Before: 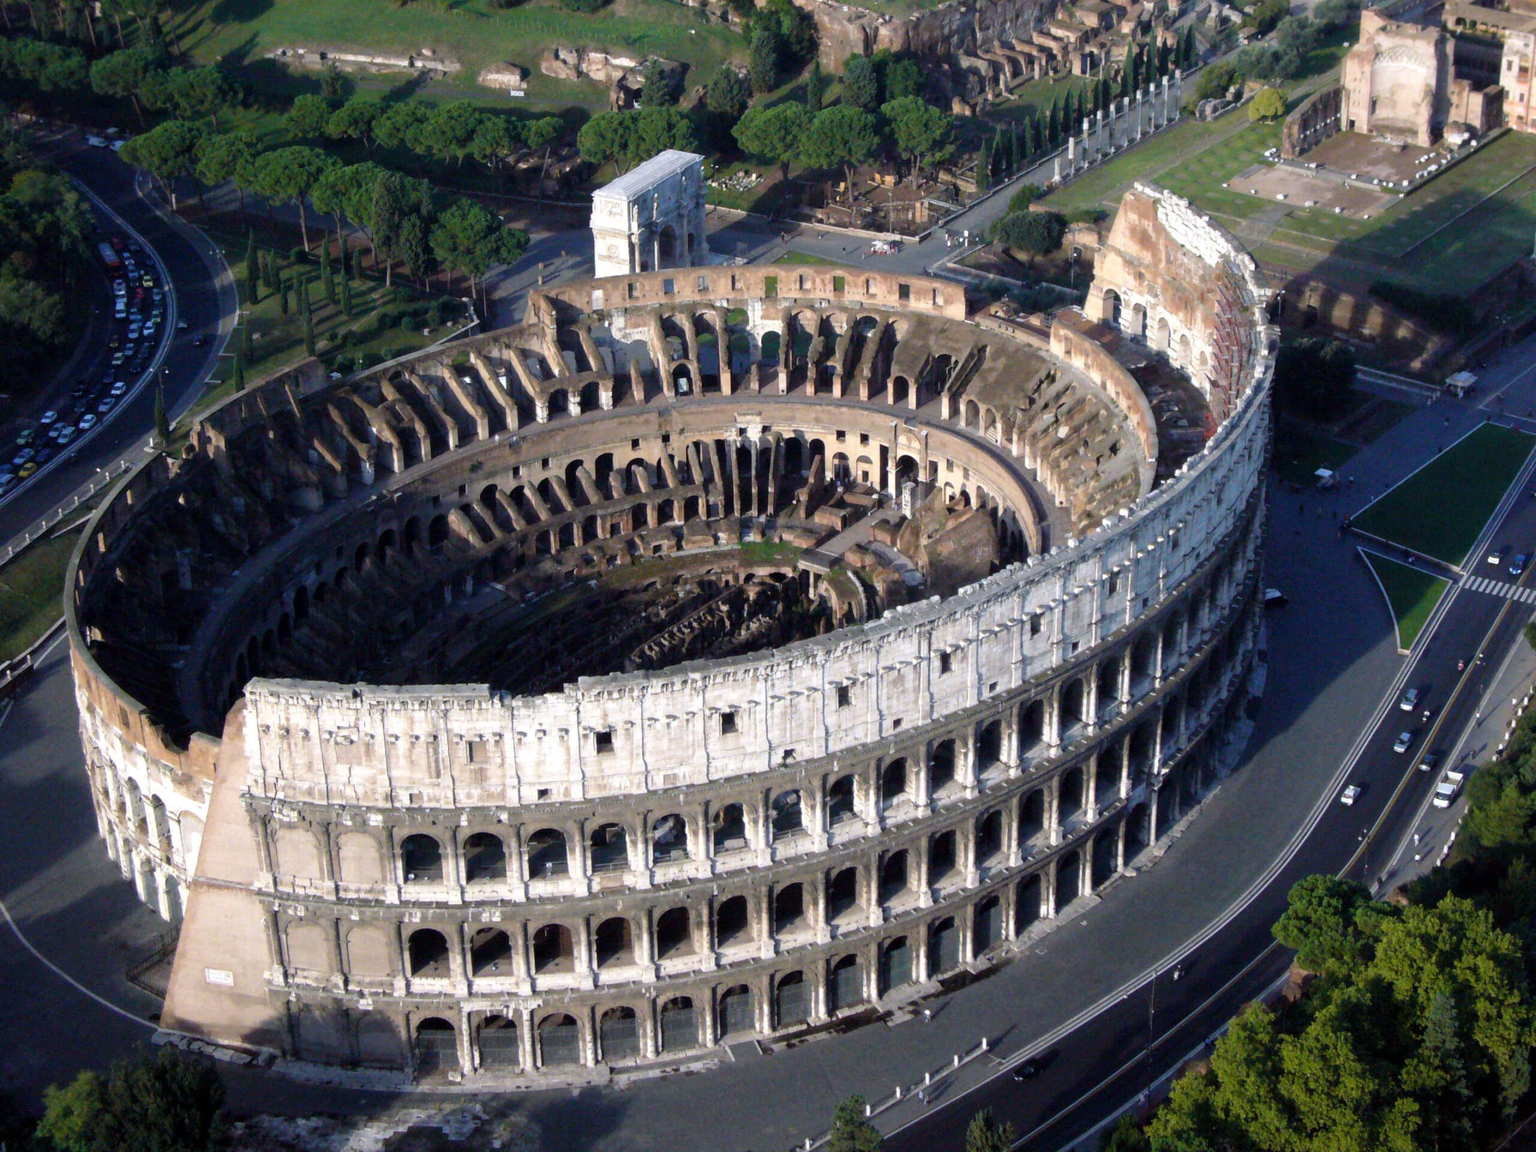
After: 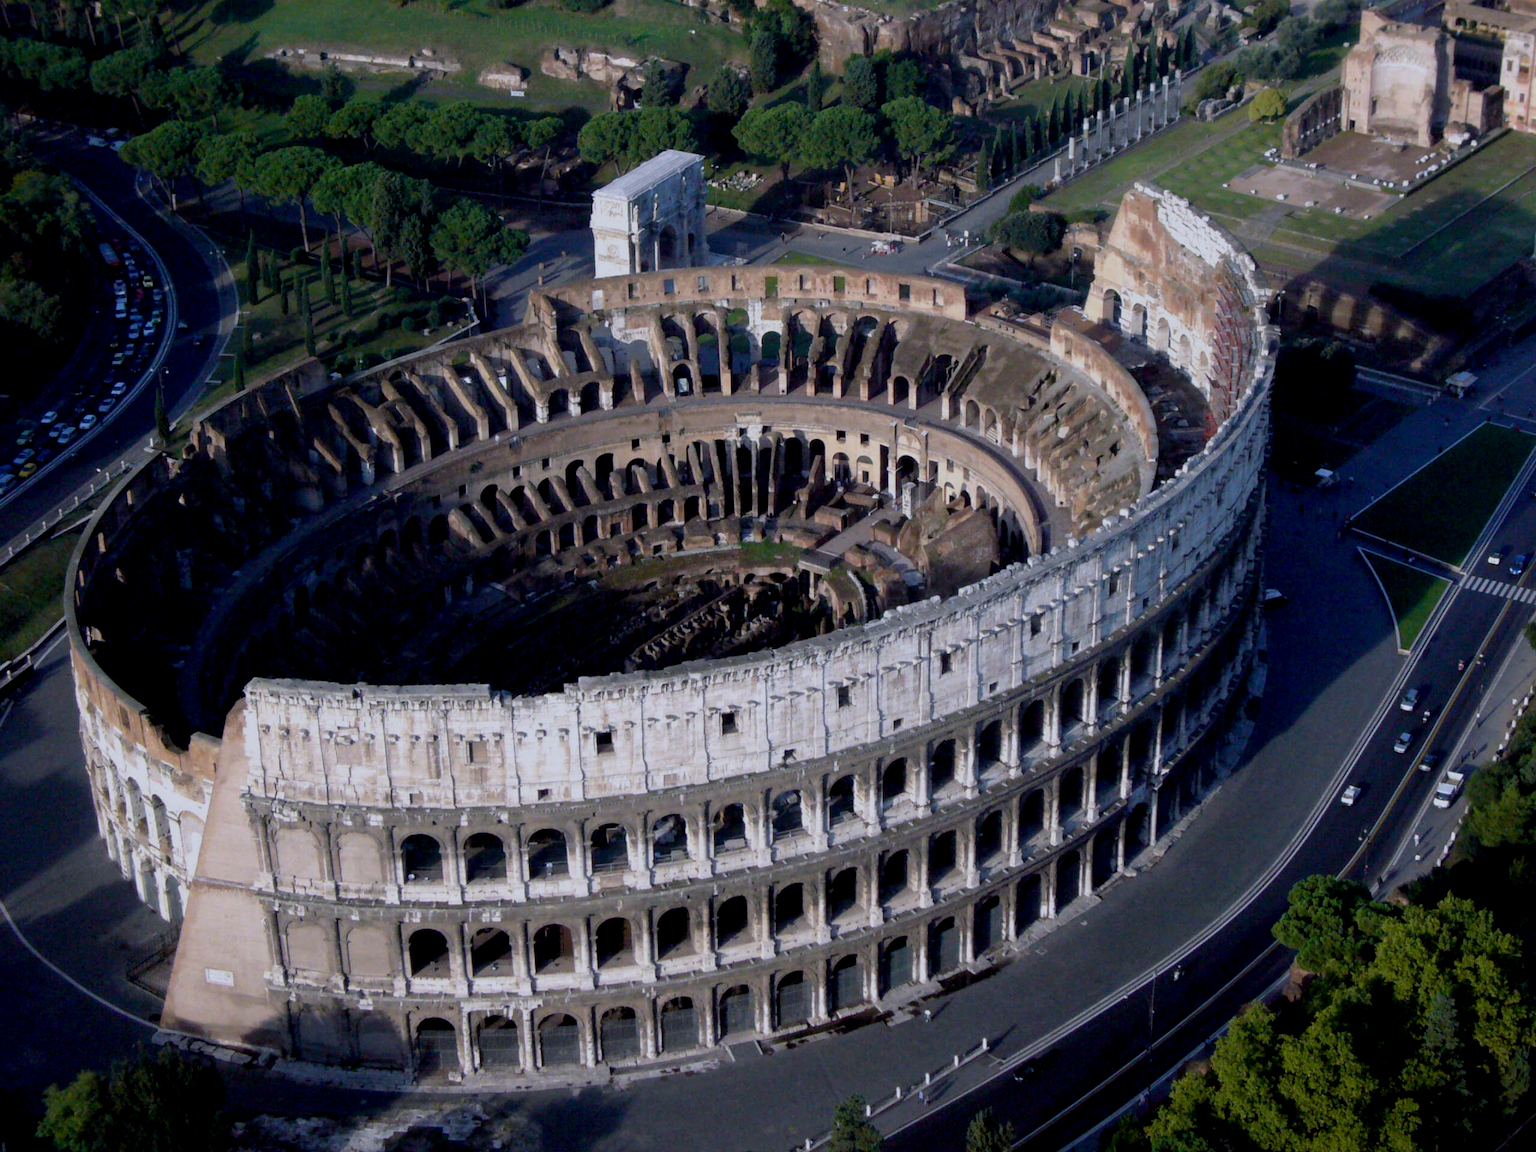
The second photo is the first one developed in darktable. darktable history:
exposure: black level correction 0.009, exposure -0.655 EV, compensate highlight preservation false
color calibration: gray › normalize channels true, illuminant as shot in camera, x 0.358, y 0.373, temperature 4628.91 K, gamut compression 0.011
